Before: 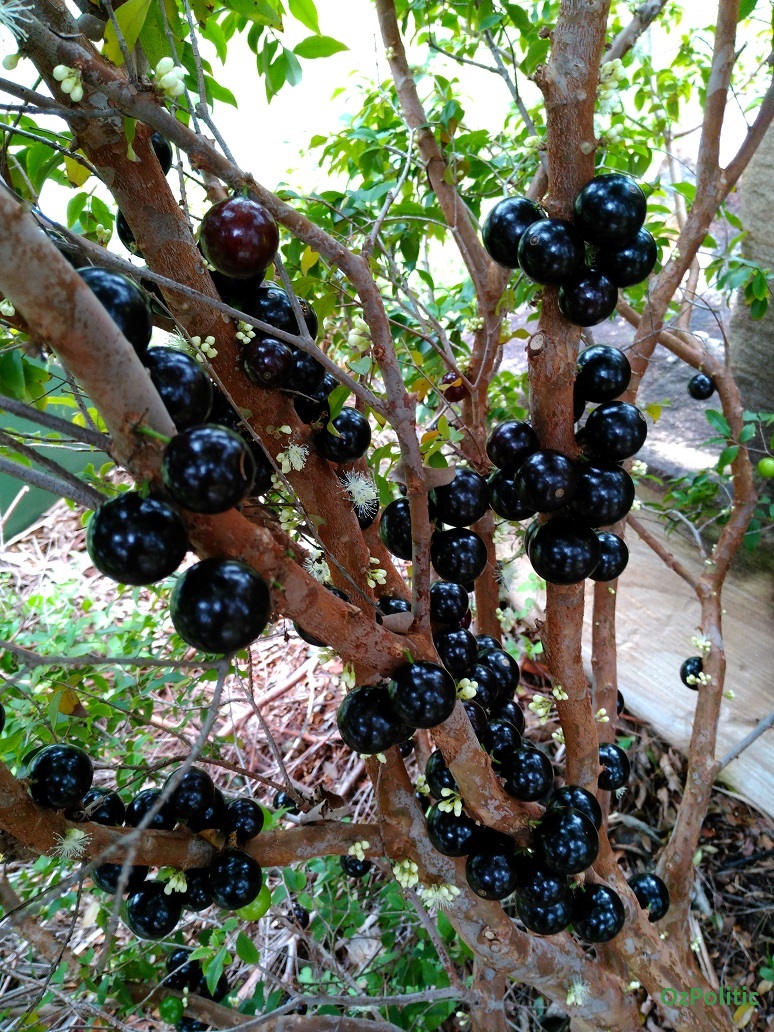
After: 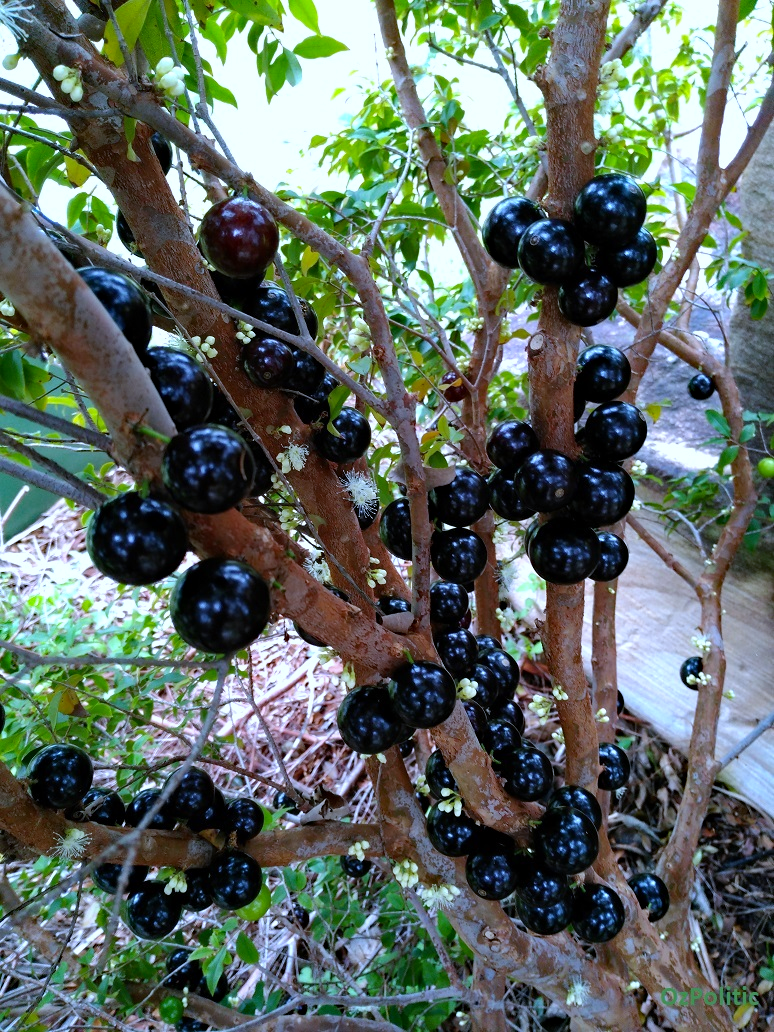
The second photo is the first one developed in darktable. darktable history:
haze removal: adaptive false
white balance: red 0.948, green 1.02, blue 1.176
